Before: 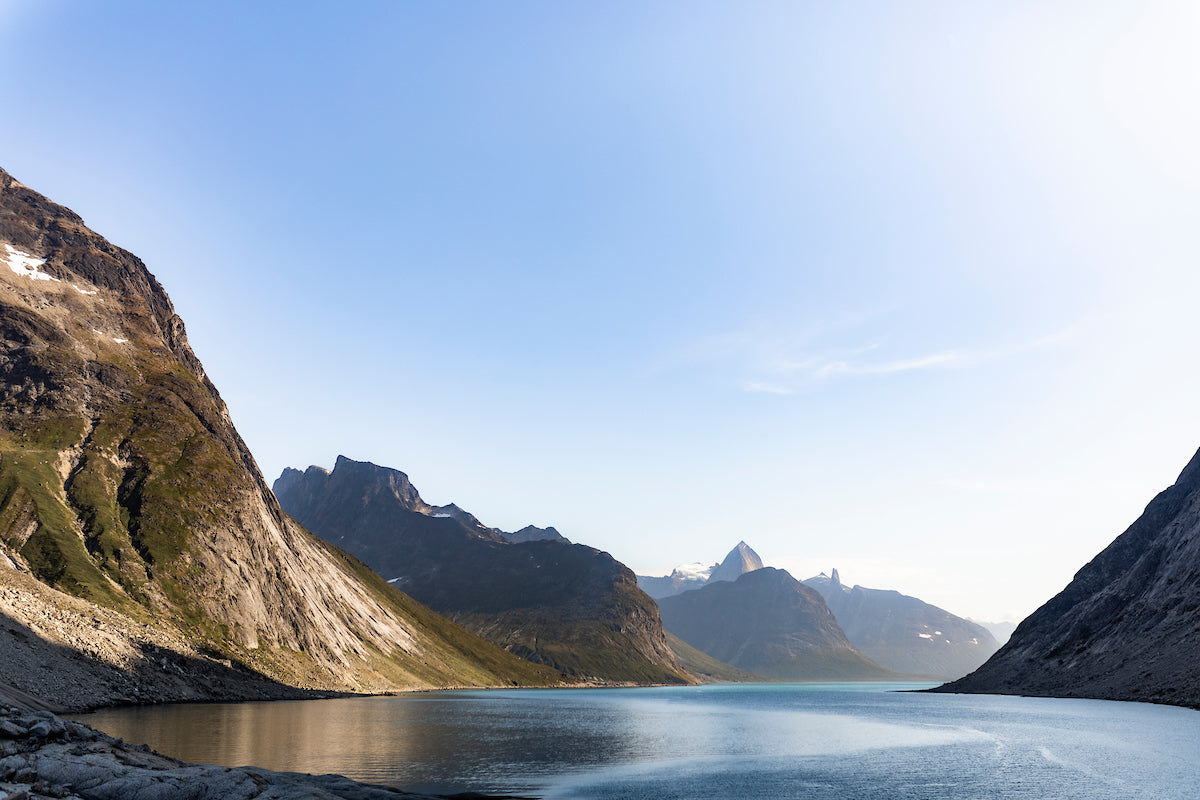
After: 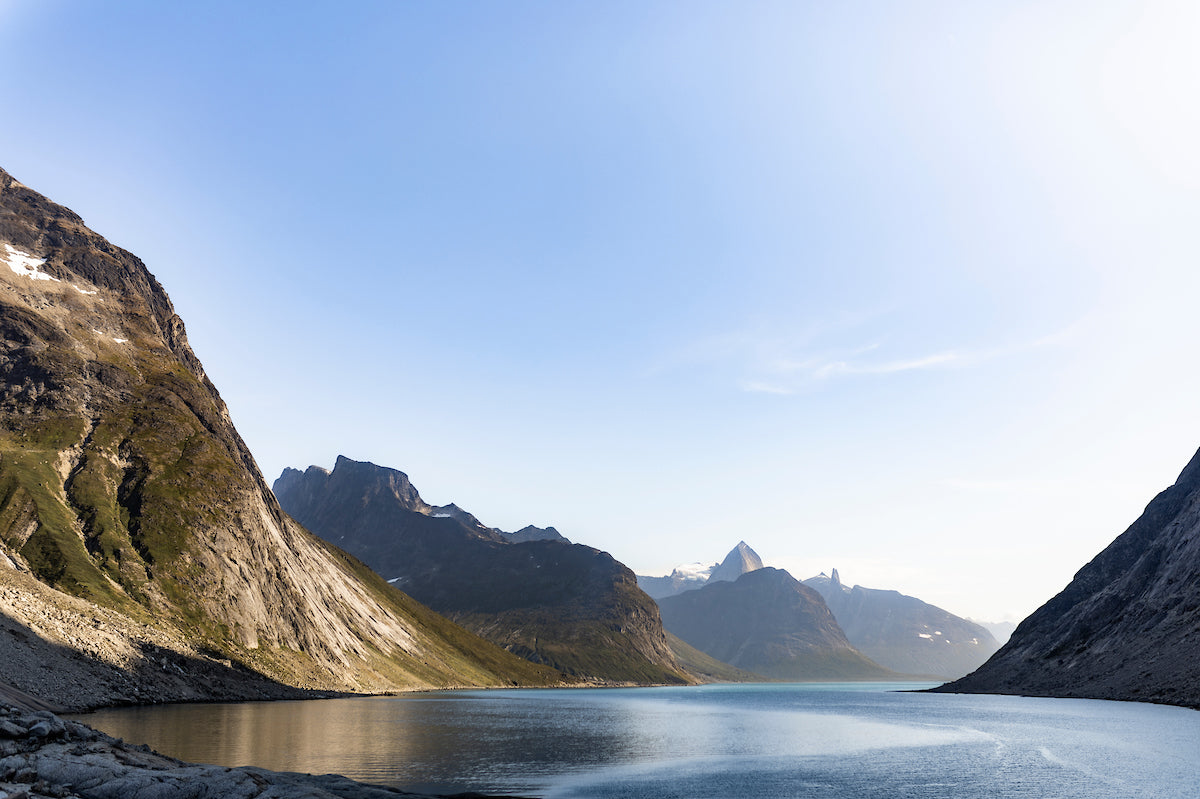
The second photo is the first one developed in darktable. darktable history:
crop: bottom 0.071%
color contrast: green-magenta contrast 0.81
